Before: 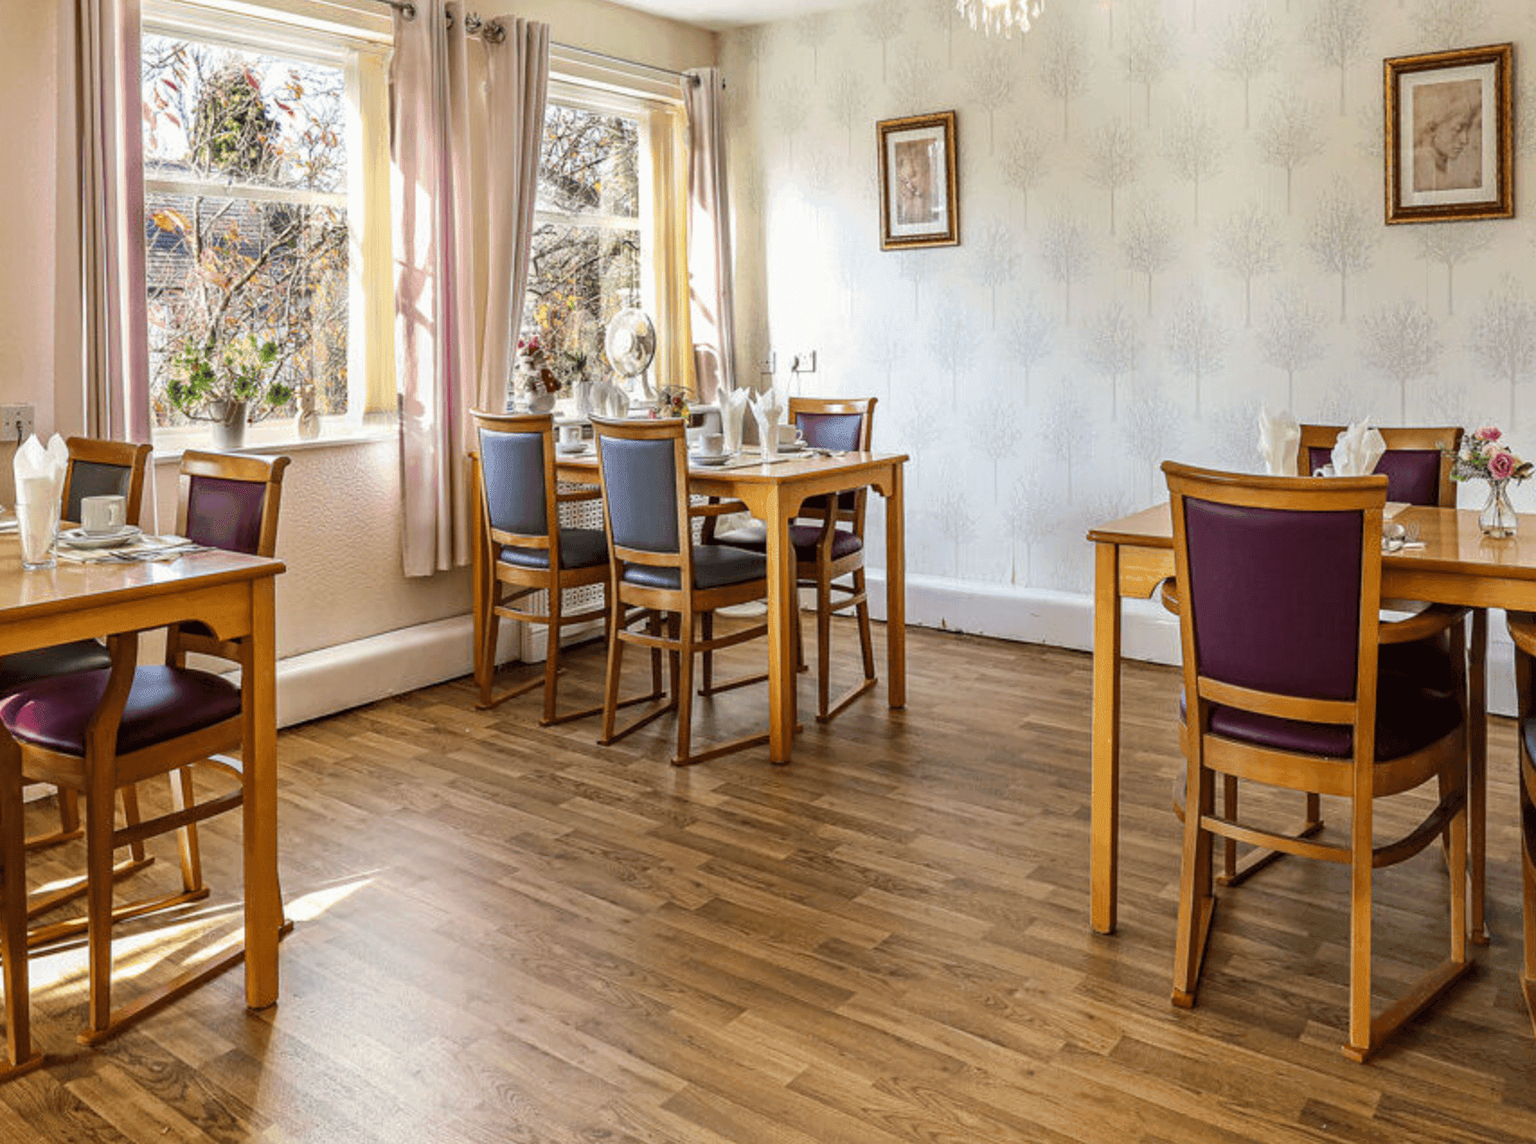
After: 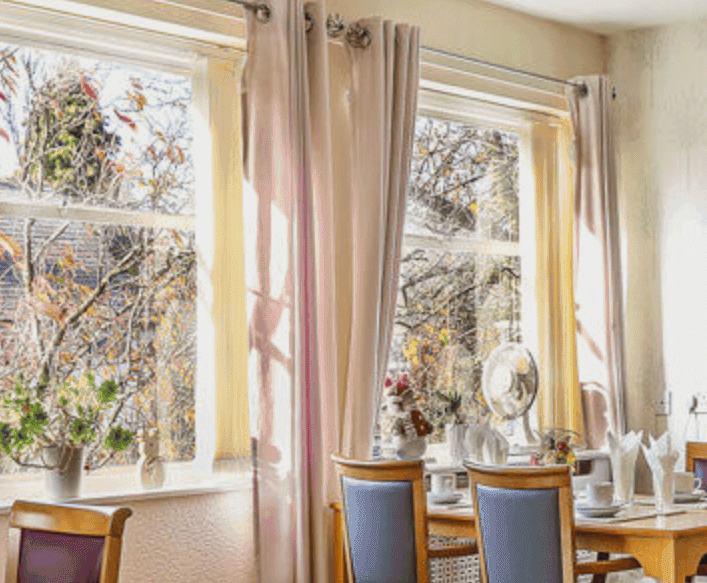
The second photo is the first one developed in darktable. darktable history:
crop and rotate: left 11.295%, top 0.083%, right 47.299%, bottom 54.041%
contrast brightness saturation: contrast -0.109
